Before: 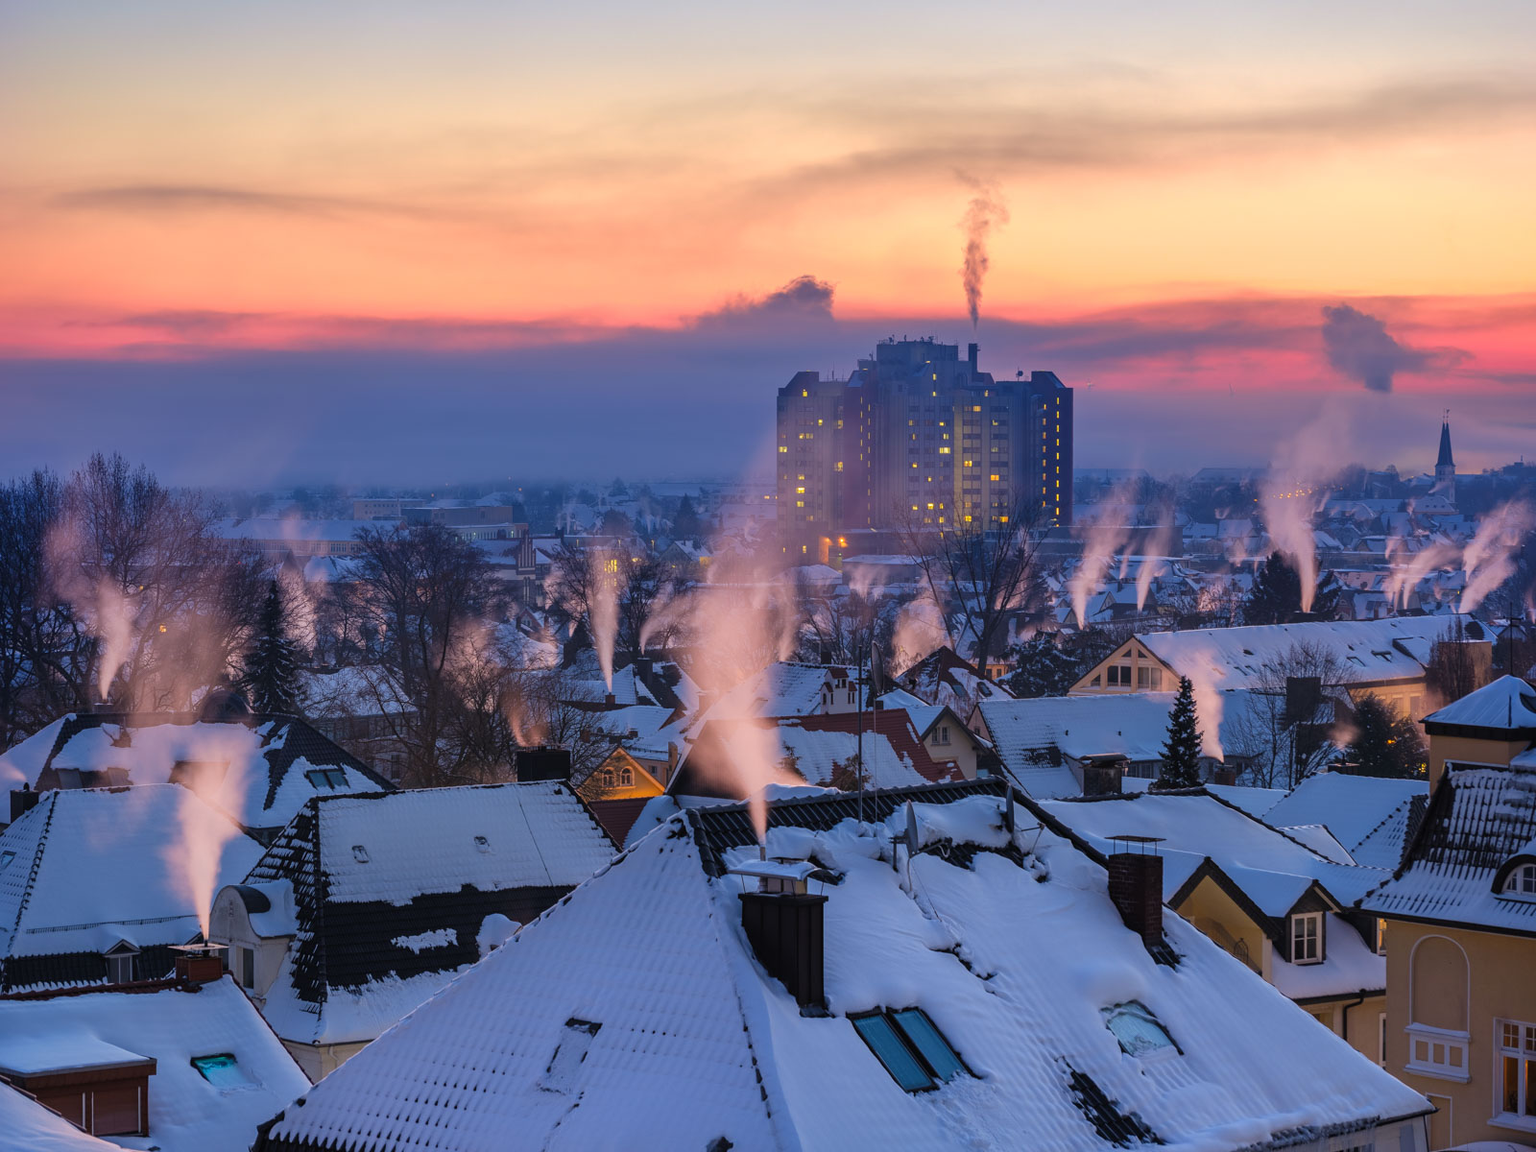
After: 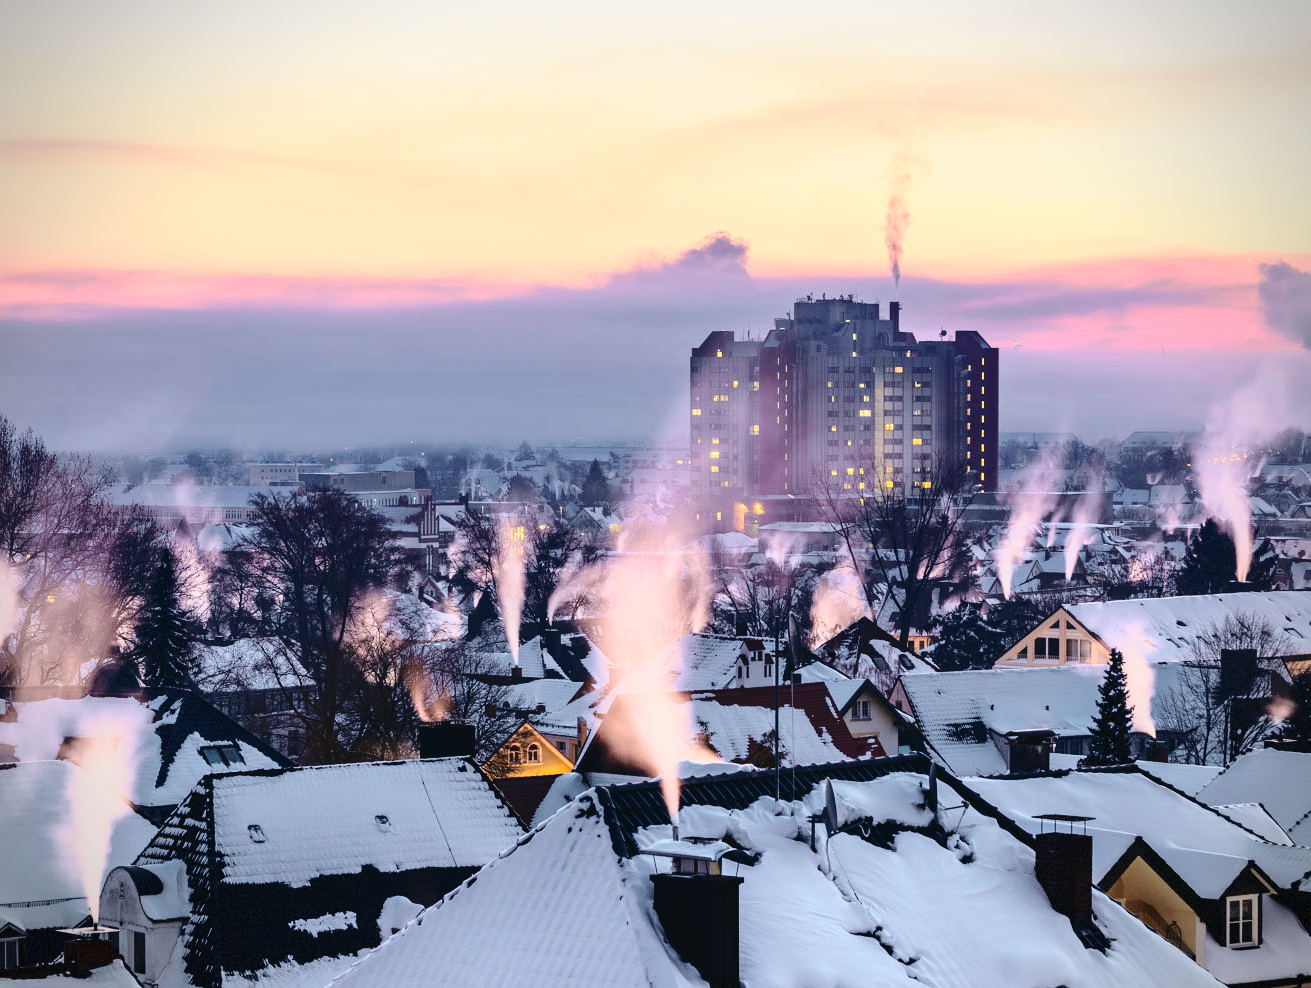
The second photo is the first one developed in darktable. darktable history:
tone curve: curves: ch0 [(0, 0.032) (0.078, 0.052) (0.236, 0.168) (0.43, 0.472) (0.508, 0.566) (0.66, 0.754) (0.79, 0.883) (0.994, 0.974)]; ch1 [(0, 0) (0.161, 0.092) (0.35, 0.33) (0.379, 0.401) (0.456, 0.456) (0.508, 0.501) (0.547, 0.531) (0.573, 0.563) (0.625, 0.602) (0.718, 0.734) (1, 1)]; ch2 [(0, 0) (0.369, 0.427) (0.44, 0.434) (0.502, 0.501) (0.54, 0.537) (0.586, 0.59) (0.621, 0.604) (1, 1)], color space Lab, independent channels, preserve colors none
crop and rotate: left 7.516%, top 4.695%, right 10.526%, bottom 12.954%
color correction: highlights b* -0.032, saturation 0.981
base curve: curves: ch0 [(0, 0) (0.028, 0.03) (0.121, 0.232) (0.46, 0.748) (0.859, 0.968) (1, 1)], preserve colors none
vignetting: fall-off start 74.29%, fall-off radius 66.42%, dithering 8-bit output, unbound false
